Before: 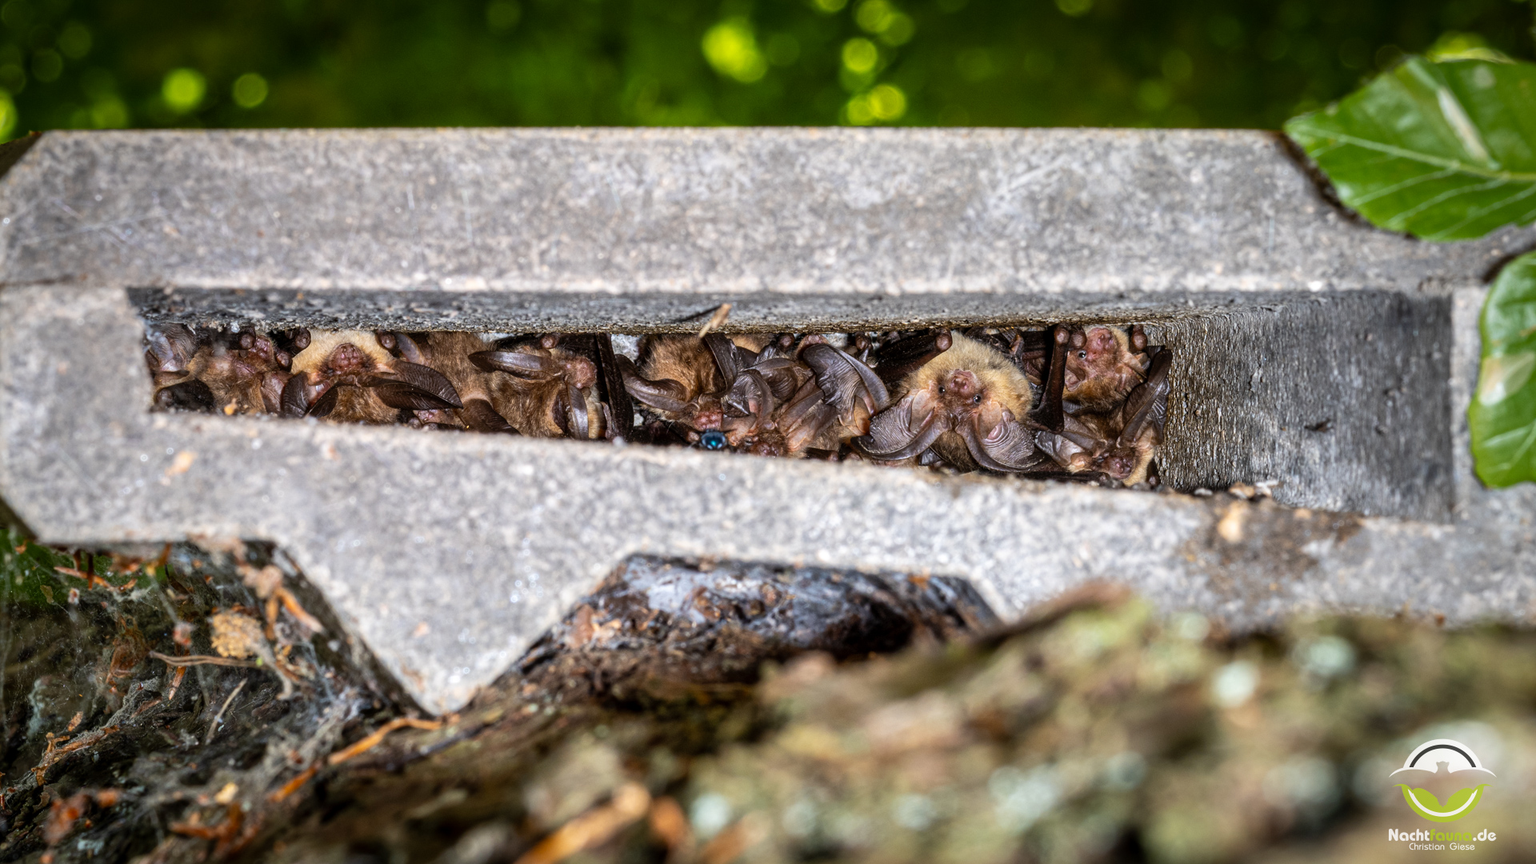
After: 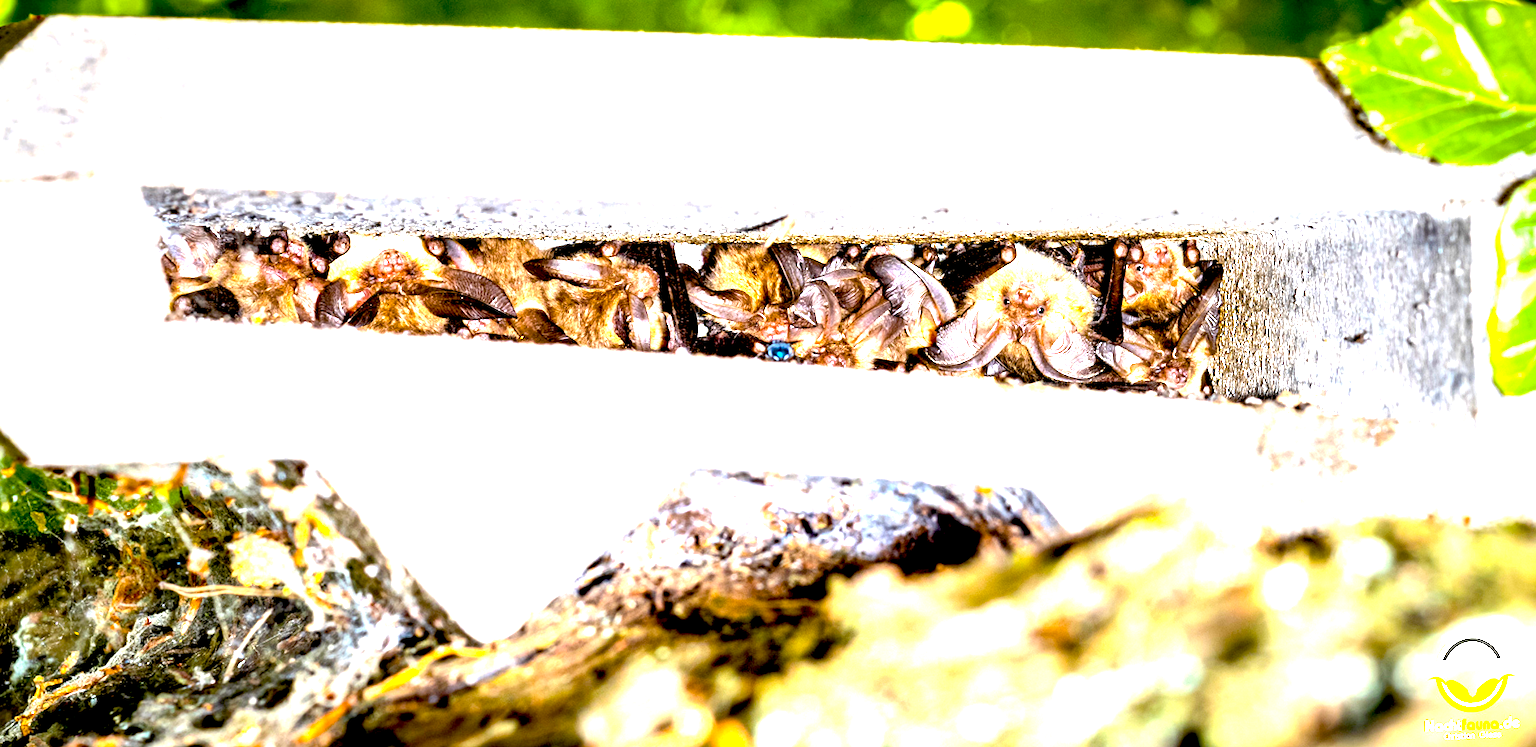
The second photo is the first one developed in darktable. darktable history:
color balance: contrast -15%
rotate and perspective: rotation -0.013°, lens shift (vertical) -0.027, lens shift (horizontal) 0.178, crop left 0.016, crop right 0.989, crop top 0.082, crop bottom 0.918
color balance rgb: linear chroma grading › shadows -10%, linear chroma grading › global chroma 20%, perceptual saturation grading › global saturation 15%, perceptual brilliance grading › global brilliance 30%, perceptual brilliance grading › highlights 12%, perceptual brilliance grading › mid-tones 24%, global vibrance 20%
crop and rotate: top 6.25%
exposure: black level correction 0.009, exposure 1.425 EV, compensate highlight preservation false
